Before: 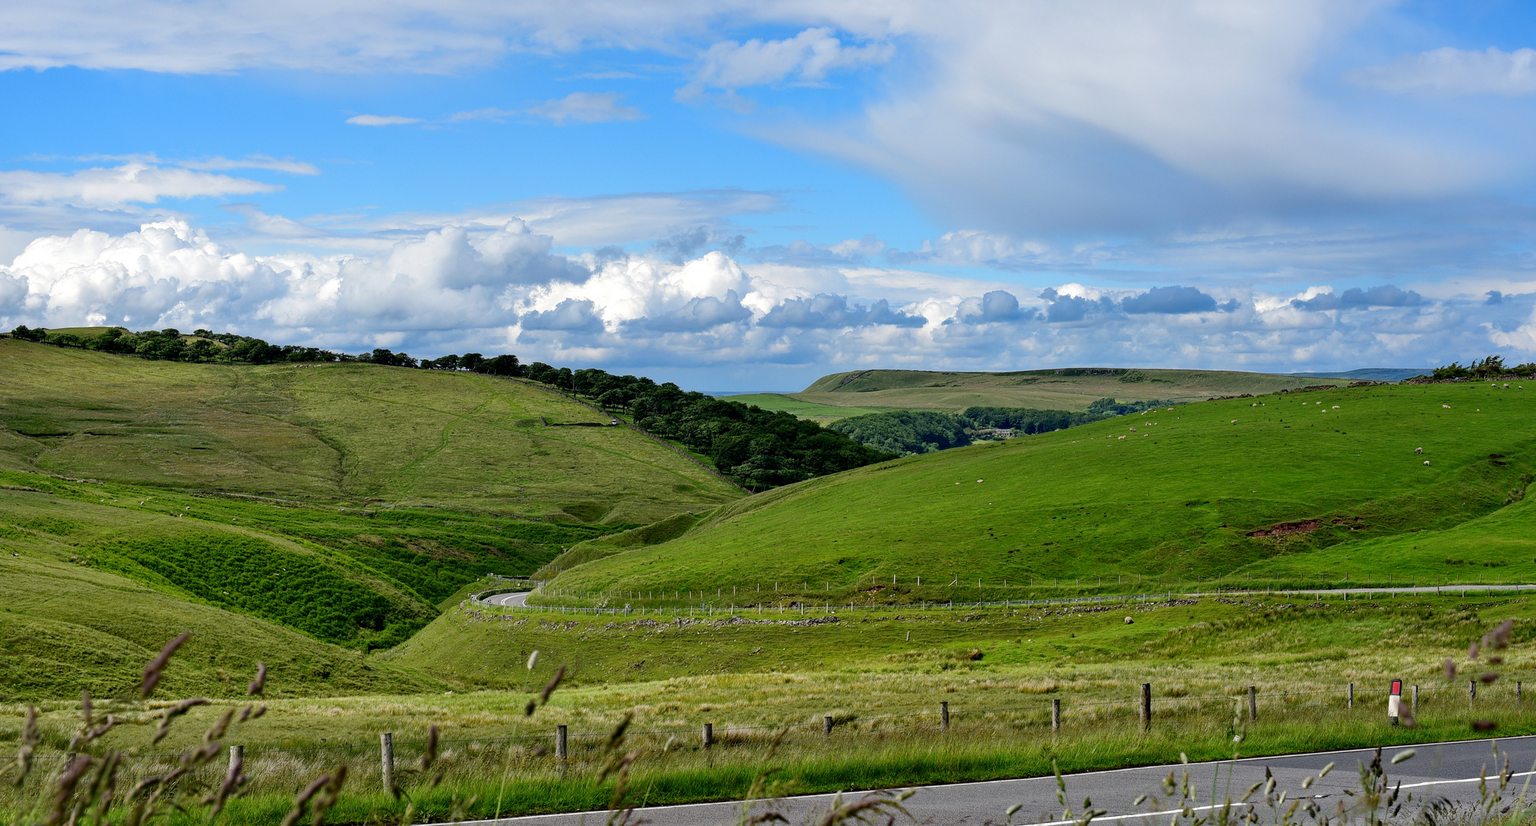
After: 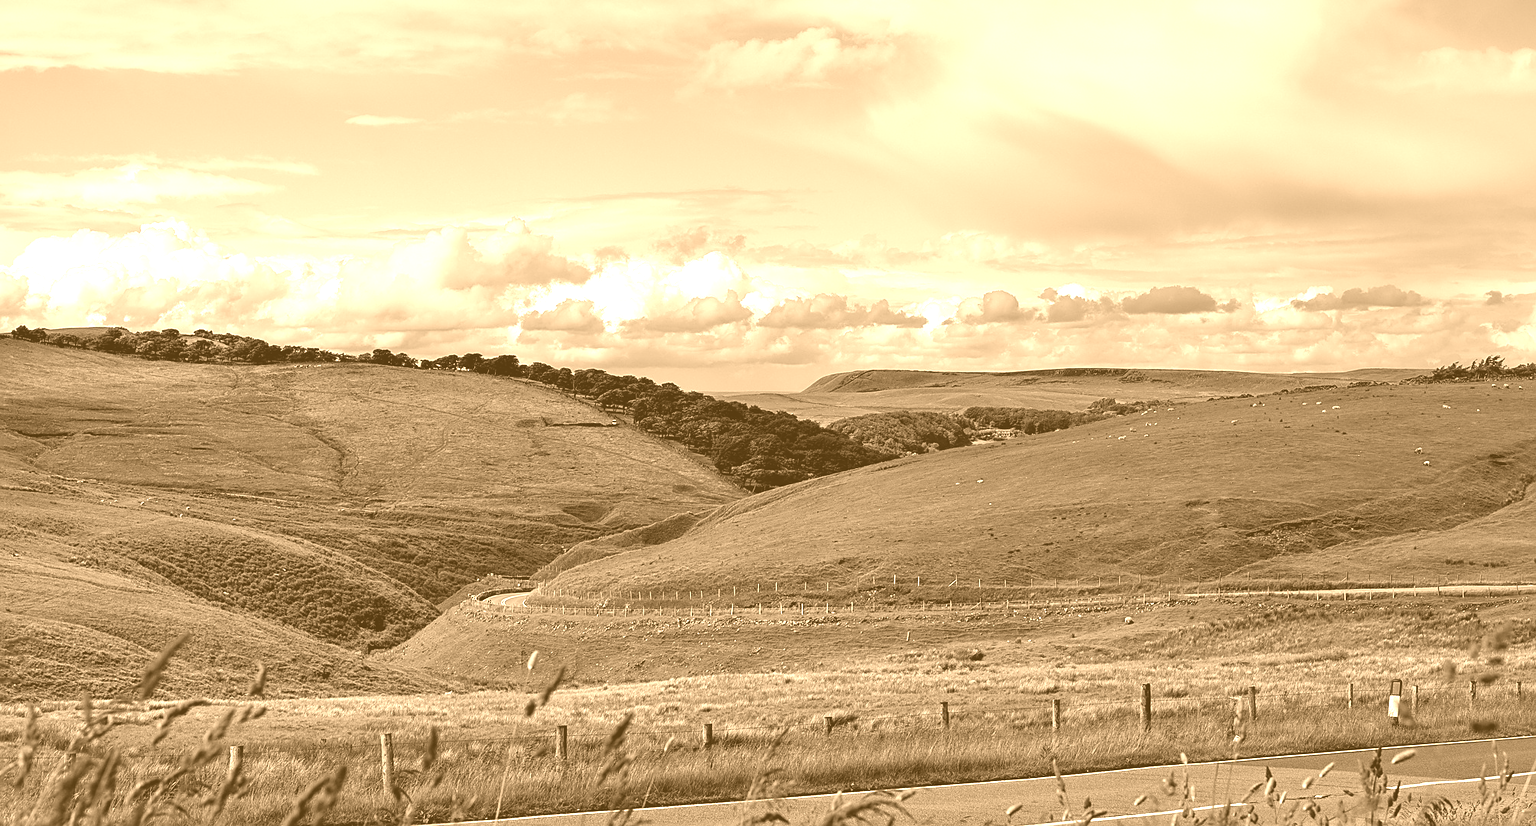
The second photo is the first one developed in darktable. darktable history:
sharpen: on, module defaults
colorize: hue 28.8°, source mix 100%
contrast brightness saturation: brightness -0.09
